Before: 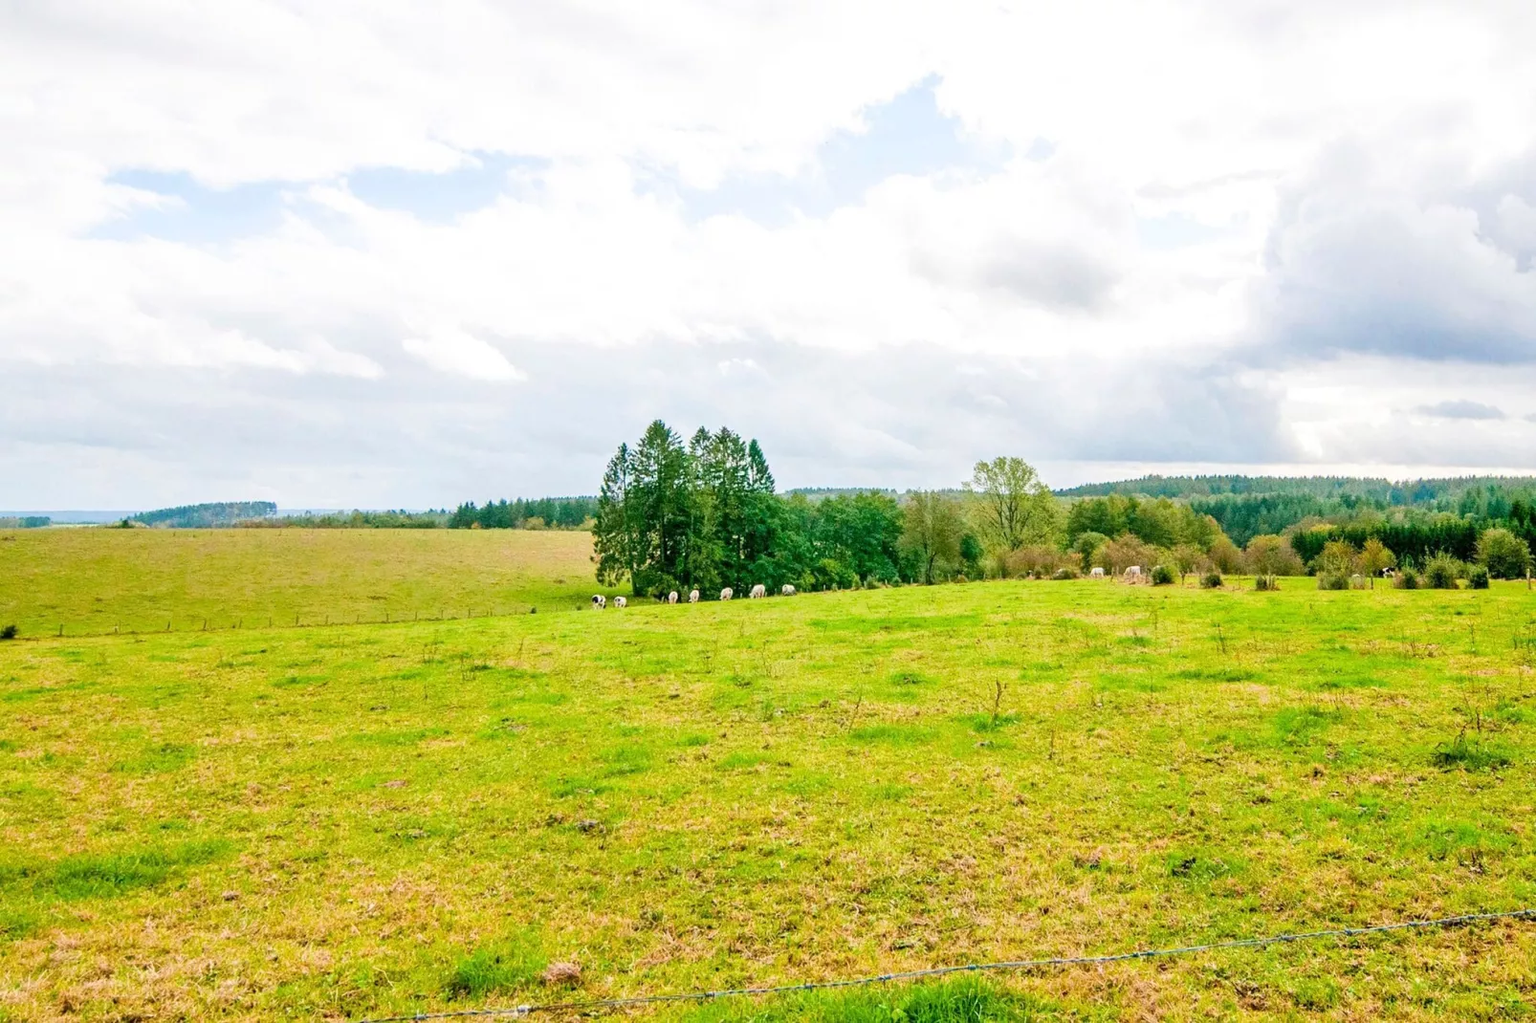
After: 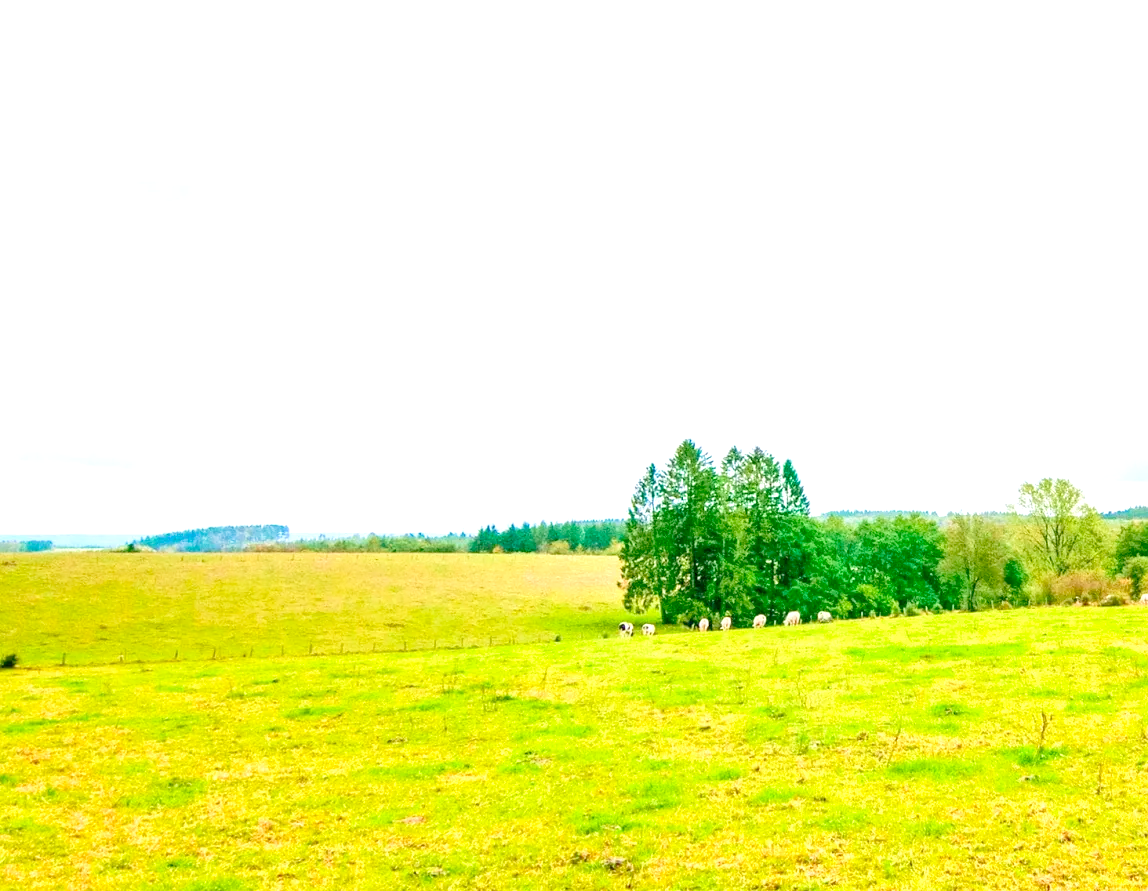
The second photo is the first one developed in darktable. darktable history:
crop: right 28.482%, bottom 16.668%
velvia: on, module defaults
levels: levels [0.008, 0.318, 0.836]
shadows and highlights: shadows 36.99, highlights -26.63, soften with gaussian
